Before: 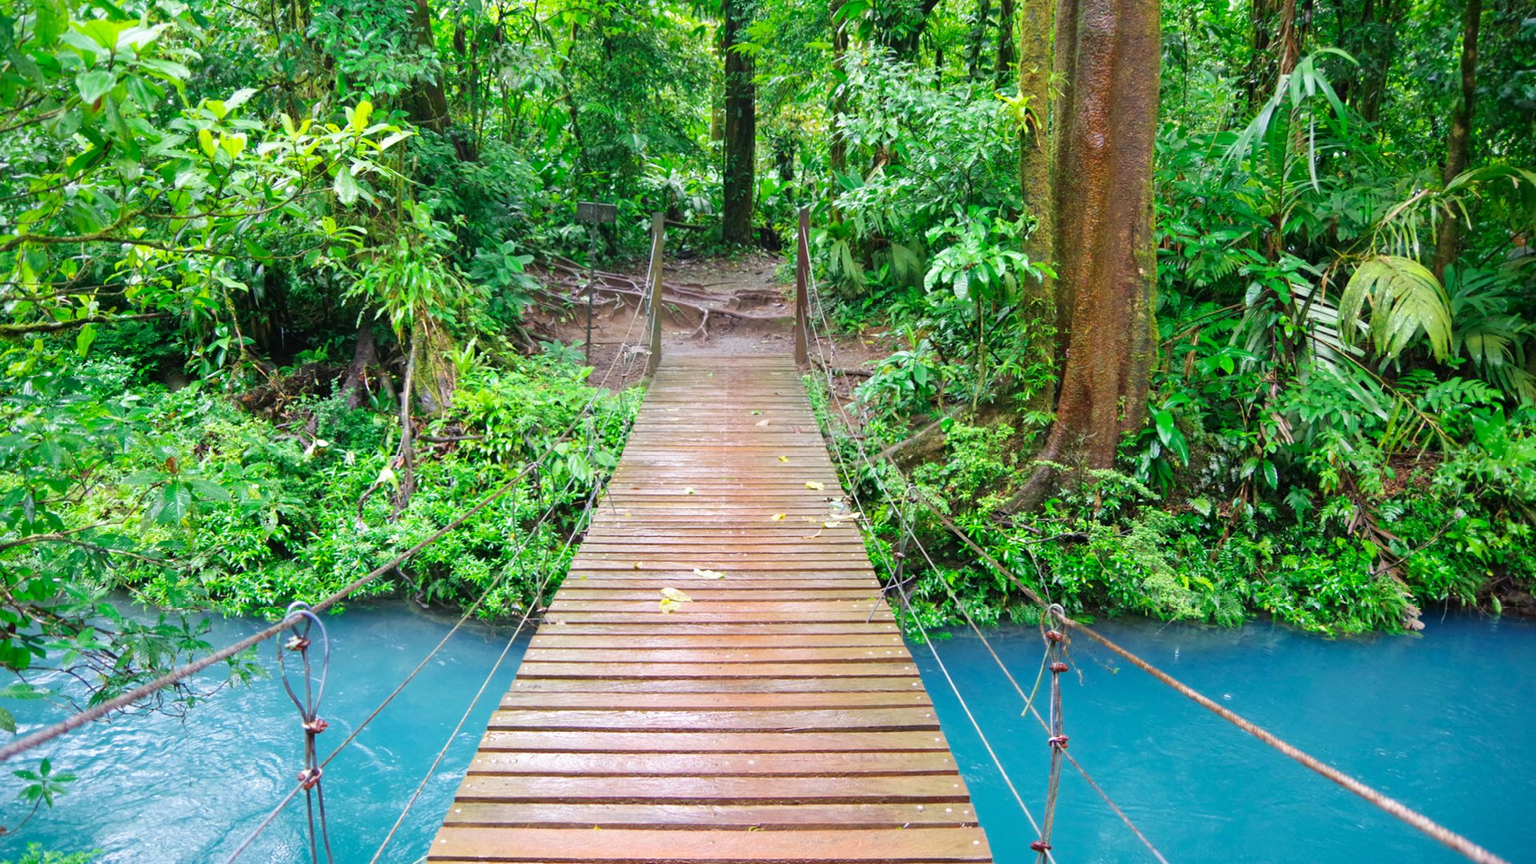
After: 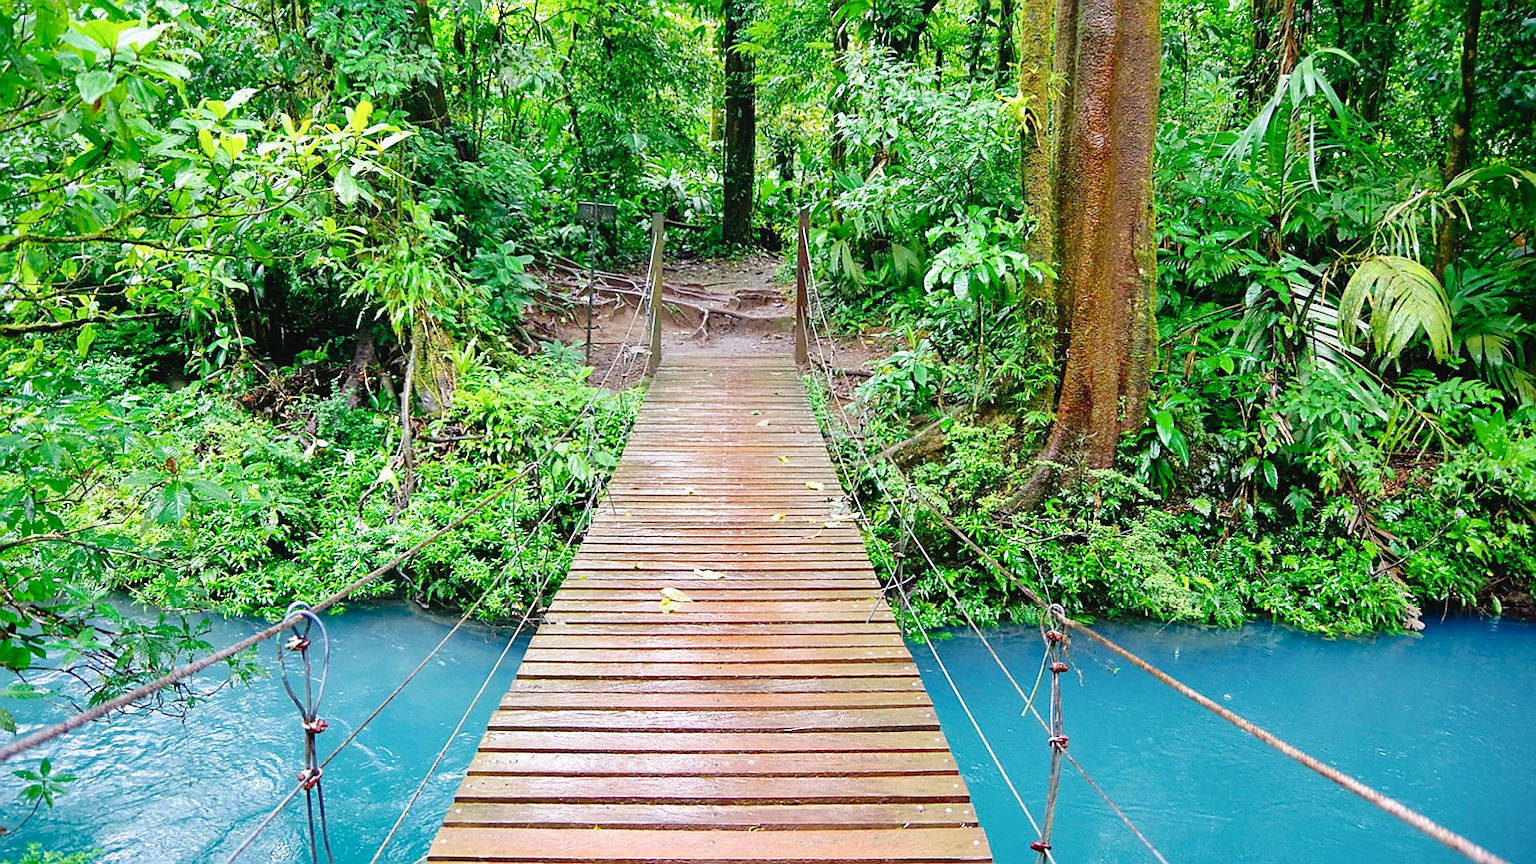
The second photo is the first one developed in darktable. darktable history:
tone curve: curves: ch0 [(0, 0) (0.003, 0.025) (0.011, 0.027) (0.025, 0.032) (0.044, 0.037) (0.069, 0.044) (0.1, 0.054) (0.136, 0.084) (0.177, 0.128) (0.224, 0.196) (0.277, 0.281) (0.335, 0.376) (0.399, 0.461) (0.468, 0.534) (0.543, 0.613) (0.623, 0.692) (0.709, 0.77) (0.801, 0.849) (0.898, 0.934) (1, 1)], preserve colors none
sharpen: radius 1.354, amount 1.243, threshold 0.654
shadows and highlights: shadows 6.57, highlights color adjustment 78.19%, soften with gaussian
